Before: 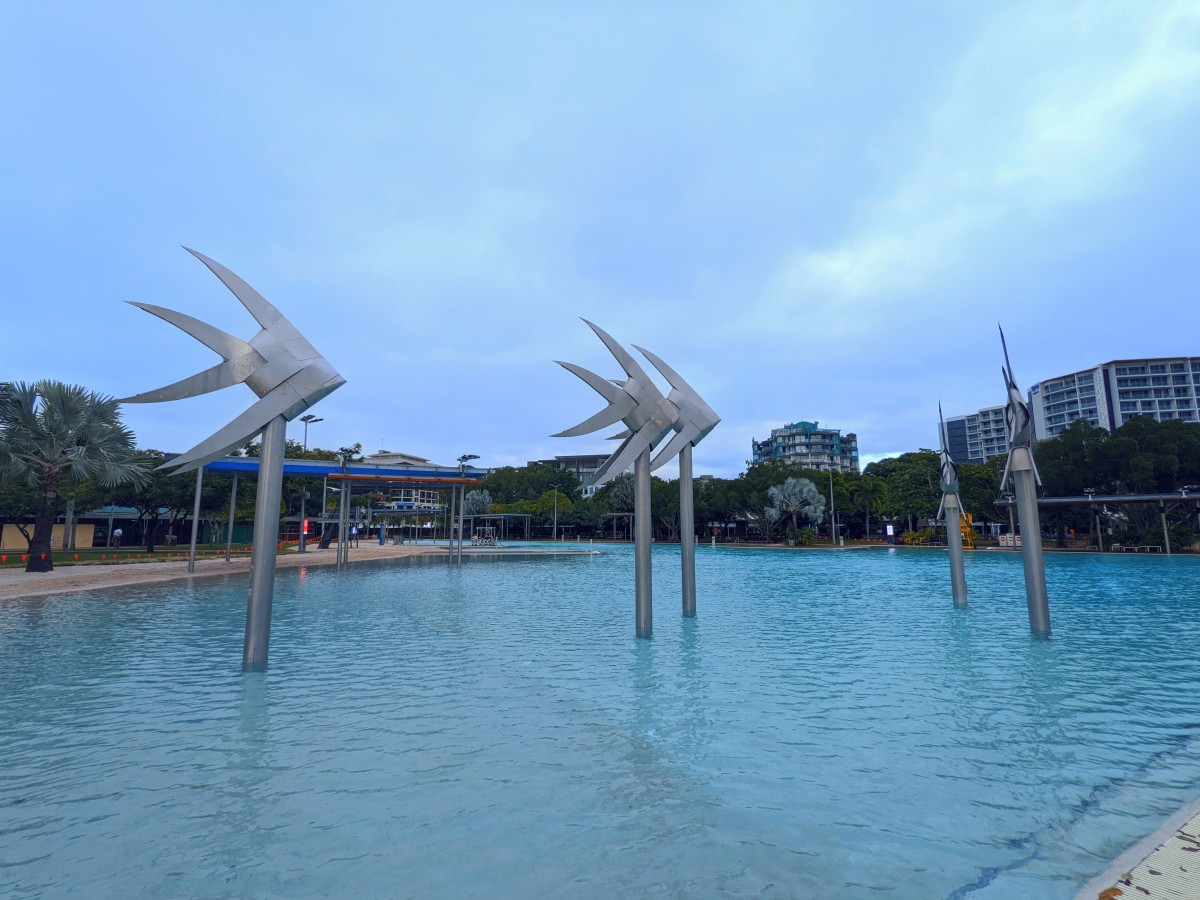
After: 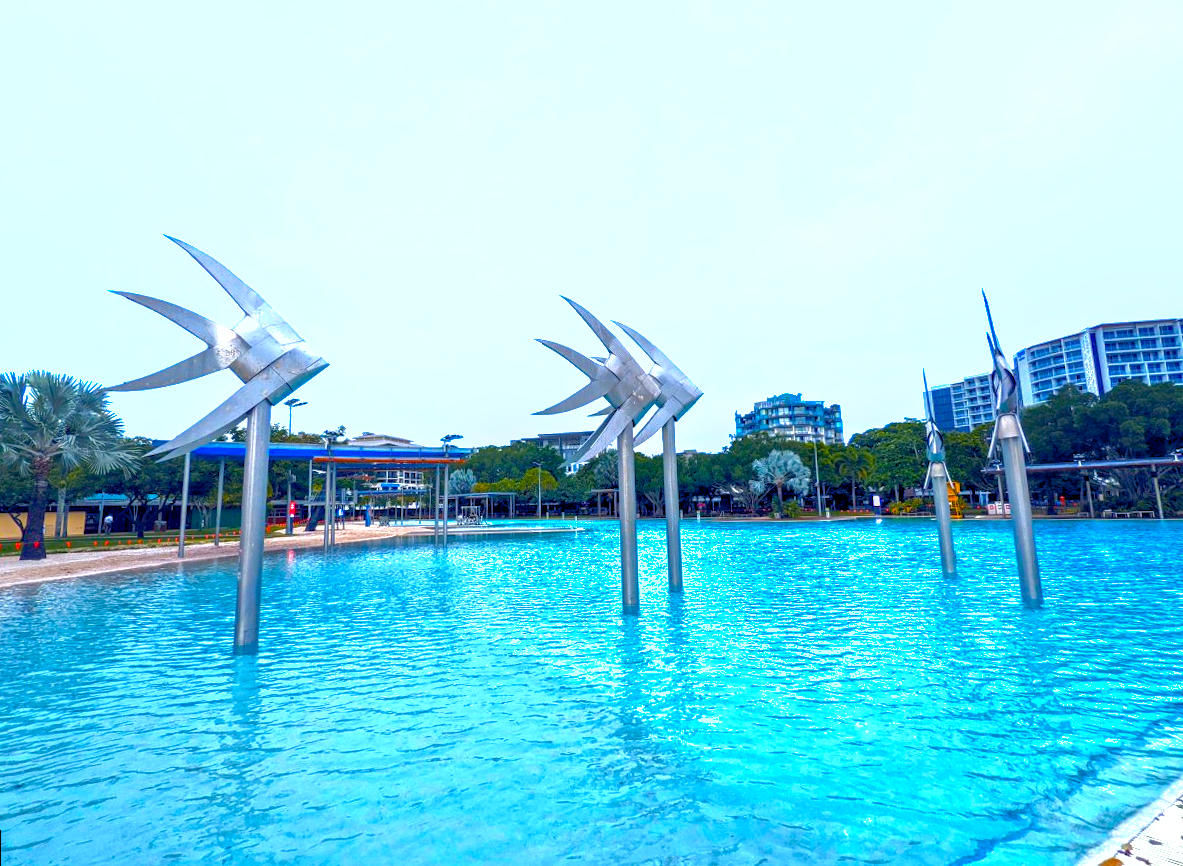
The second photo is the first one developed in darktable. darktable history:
rotate and perspective: rotation -1.32°, lens shift (horizontal) -0.031, crop left 0.015, crop right 0.985, crop top 0.047, crop bottom 0.982
shadows and highlights: on, module defaults
tone equalizer: -8 EV -0.002 EV, -7 EV 0.005 EV, -6 EV -0.009 EV, -5 EV 0.011 EV, -4 EV -0.012 EV, -3 EV 0.007 EV, -2 EV -0.062 EV, -1 EV -0.293 EV, +0 EV -0.582 EV, smoothing diameter 2%, edges refinement/feathering 20, mask exposure compensation -1.57 EV, filter diffusion 5
color balance rgb: global offset › luminance -0.37%, perceptual saturation grading › highlights -17.77%, perceptual saturation grading › mid-tones 33.1%, perceptual saturation grading › shadows 50.52%, perceptual brilliance grading › highlights 20%, perceptual brilliance grading › mid-tones 20%, perceptual brilliance grading › shadows -20%, global vibrance 50%
local contrast: on, module defaults
exposure: exposure 1.089 EV, compensate highlight preservation false
